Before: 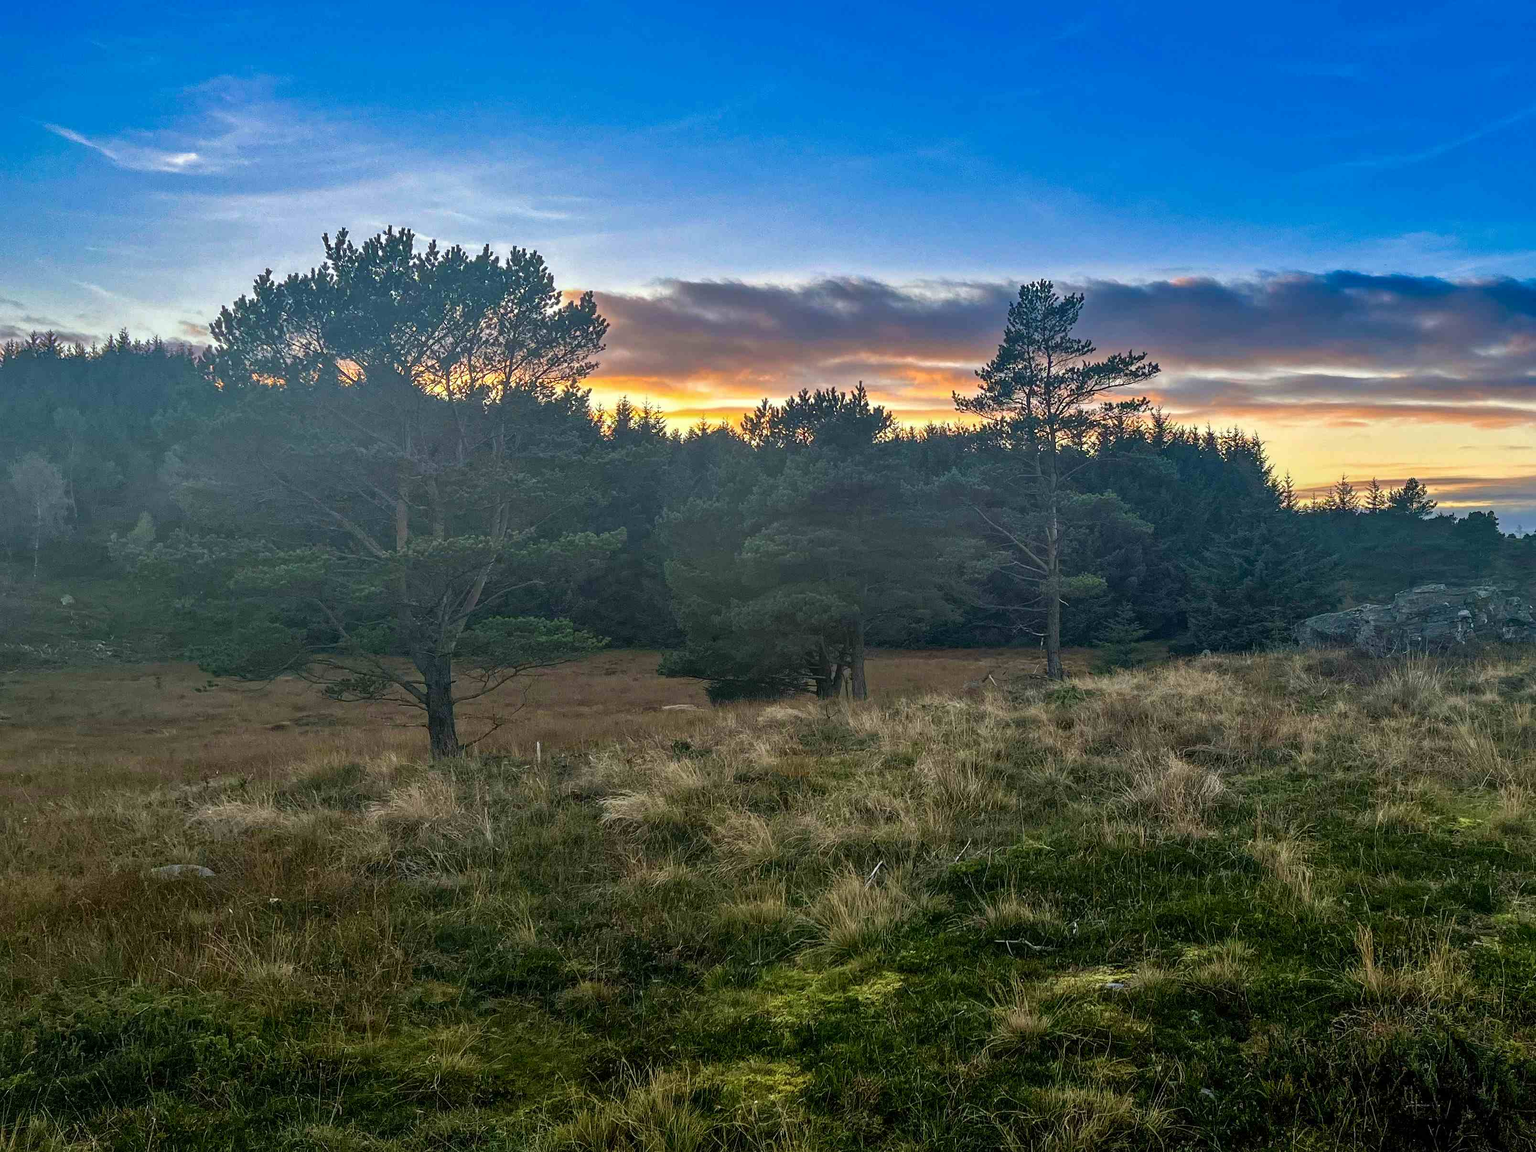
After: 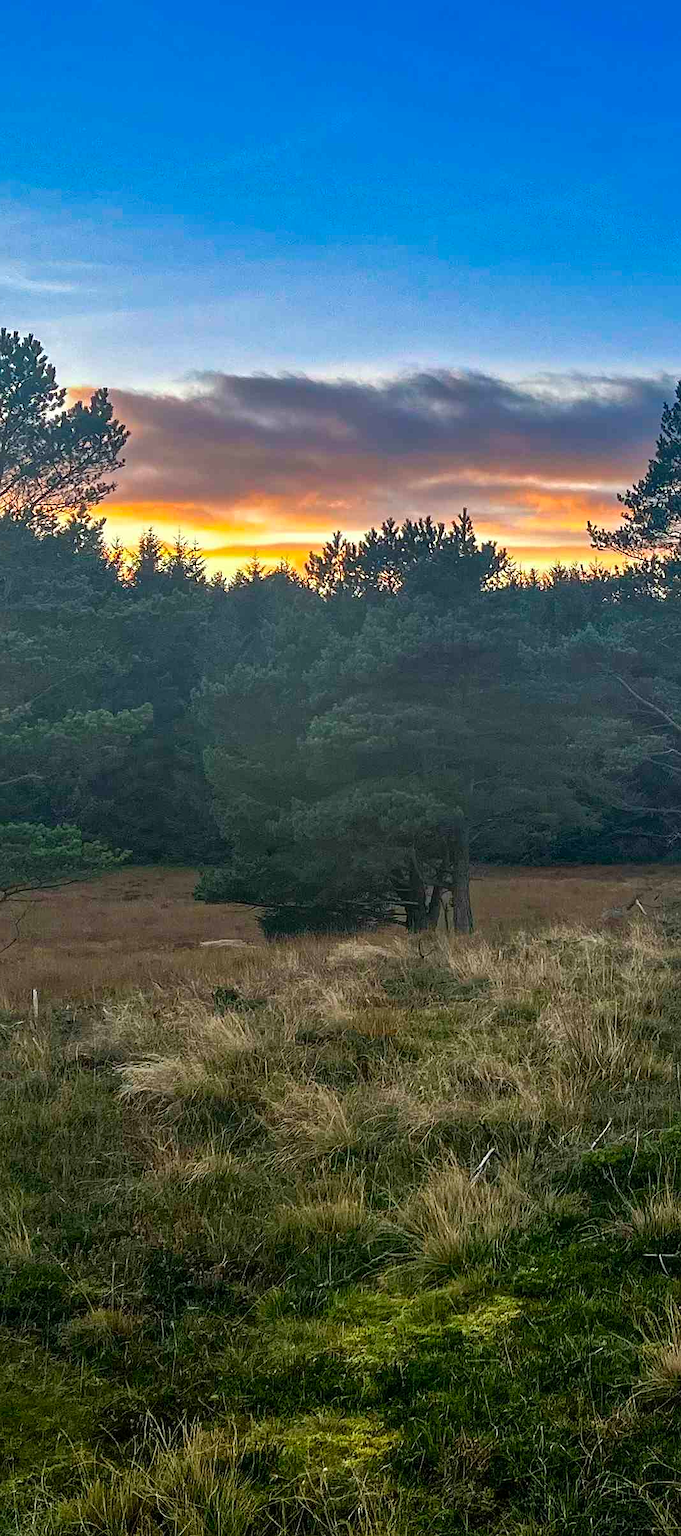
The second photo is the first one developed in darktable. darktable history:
crop: left 33.36%, right 33.36%
base curve: exposure shift 0, preserve colors none
sharpen: radius 1
rgb levels: preserve colors max RGB
